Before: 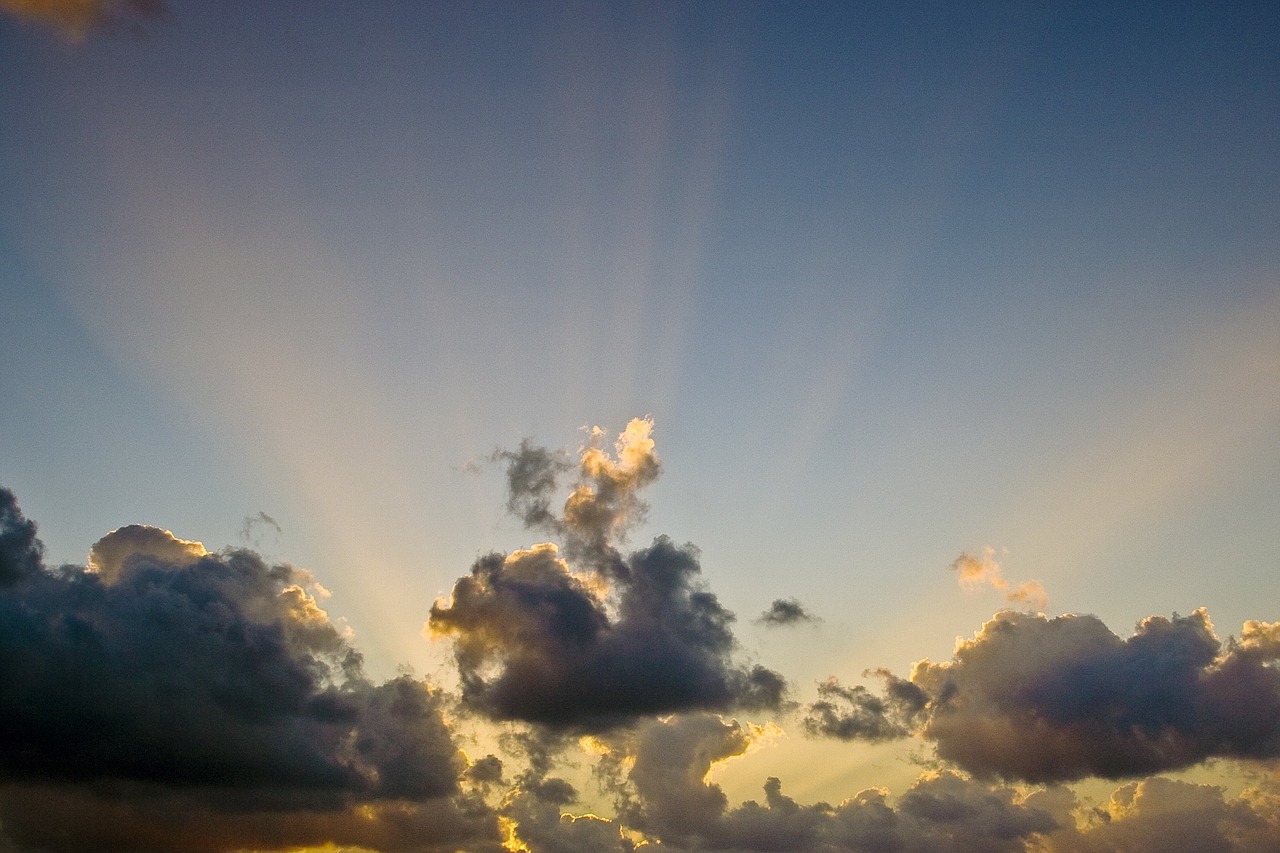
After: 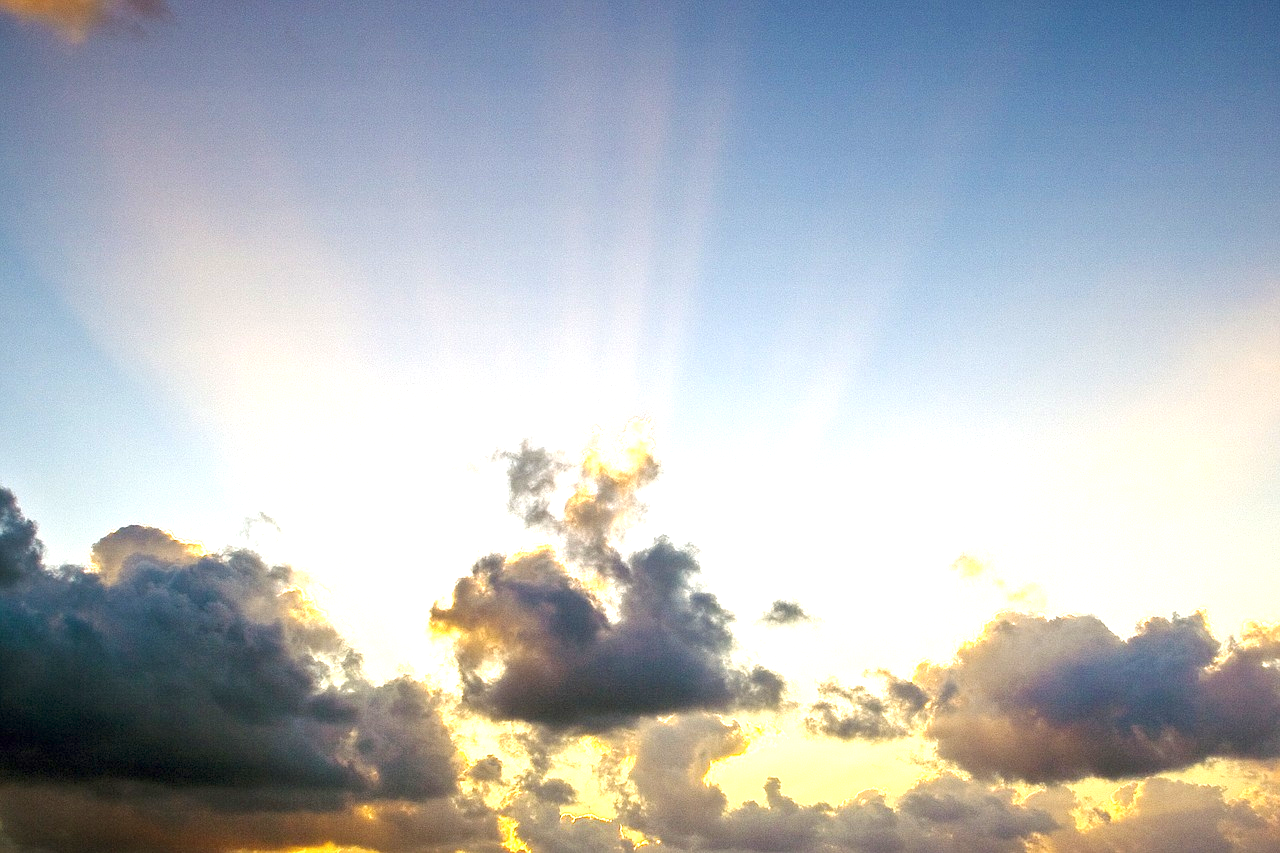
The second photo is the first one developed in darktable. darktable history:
exposure: exposure 1.519 EV, compensate highlight preservation false
